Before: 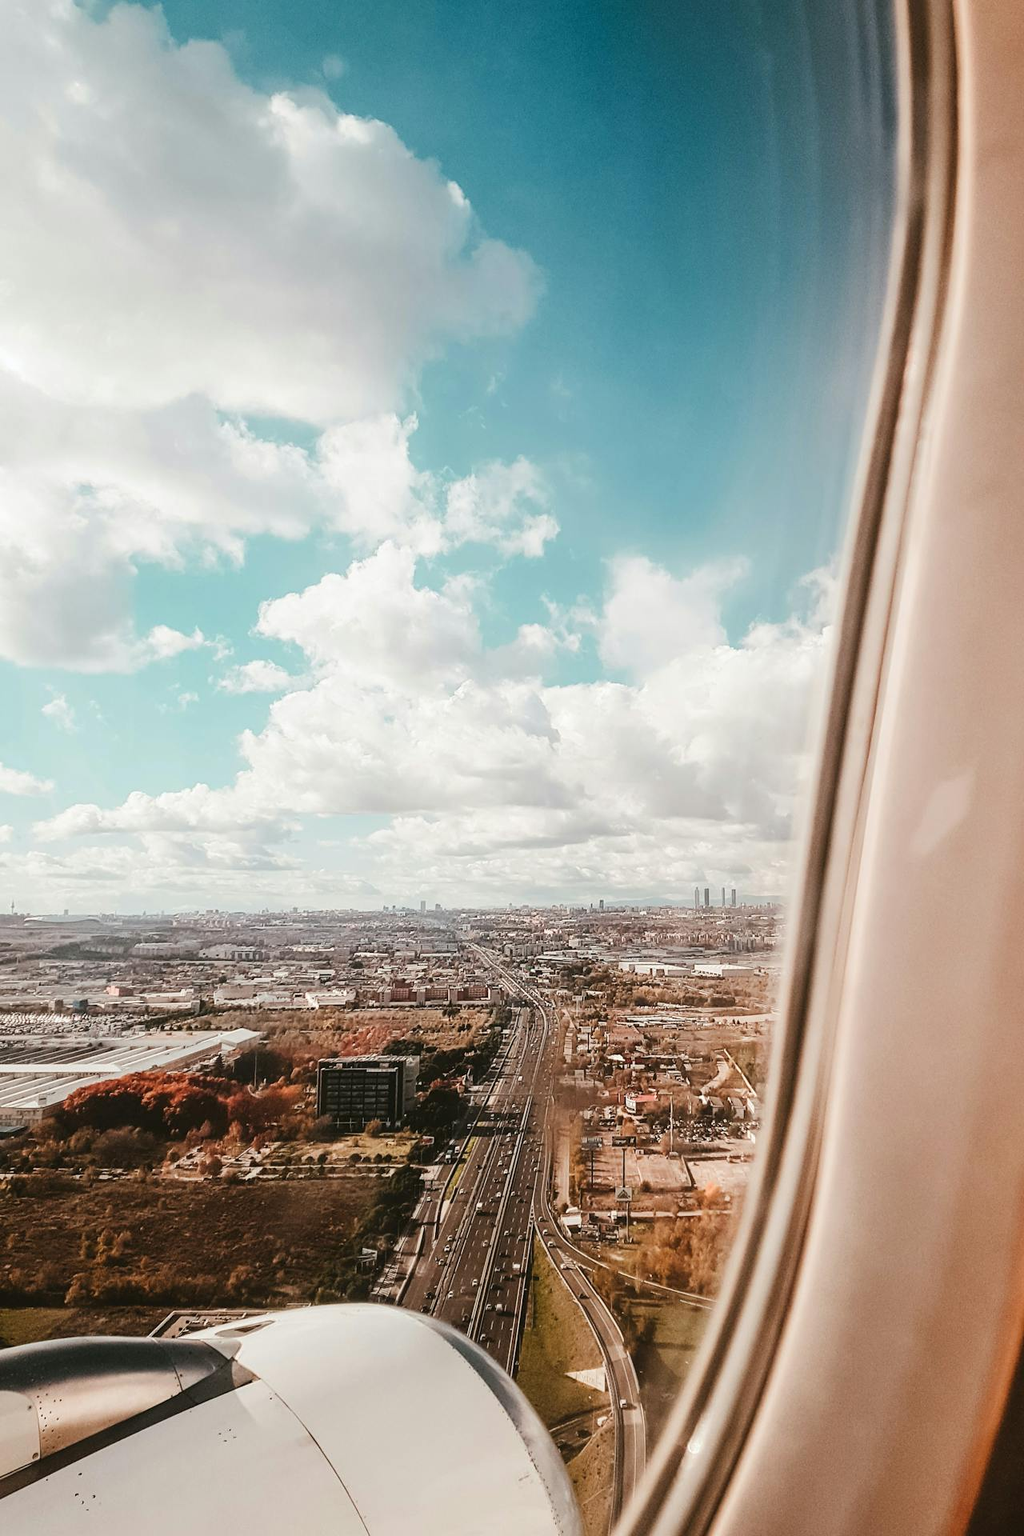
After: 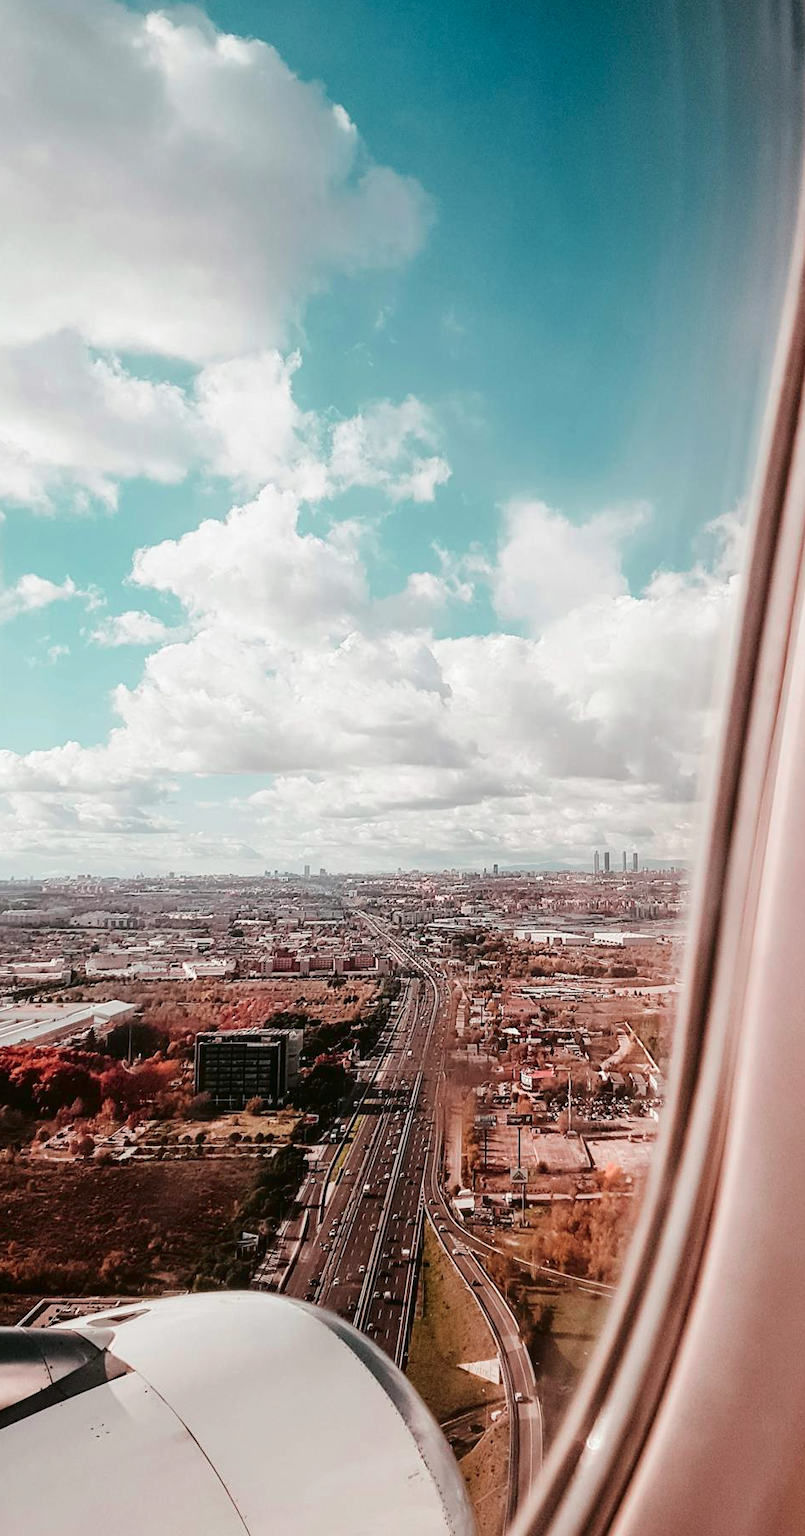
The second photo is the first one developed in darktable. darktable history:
tone curve: curves: ch0 [(0, 0) (0.106, 0.041) (0.256, 0.197) (0.37, 0.336) (0.513, 0.481) (0.667, 0.629) (1, 1)]; ch1 [(0, 0) (0.502, 0.505) (0.553, 0.577) (1, 1)]; ch2 [(0, 0) (0.5, 0.495) (0.56, 0.544) (1, 1)], color space Lab, independent channels, preserve colors none
crop and rotate: left 13.029%, top 5.398%, right 12.567%
